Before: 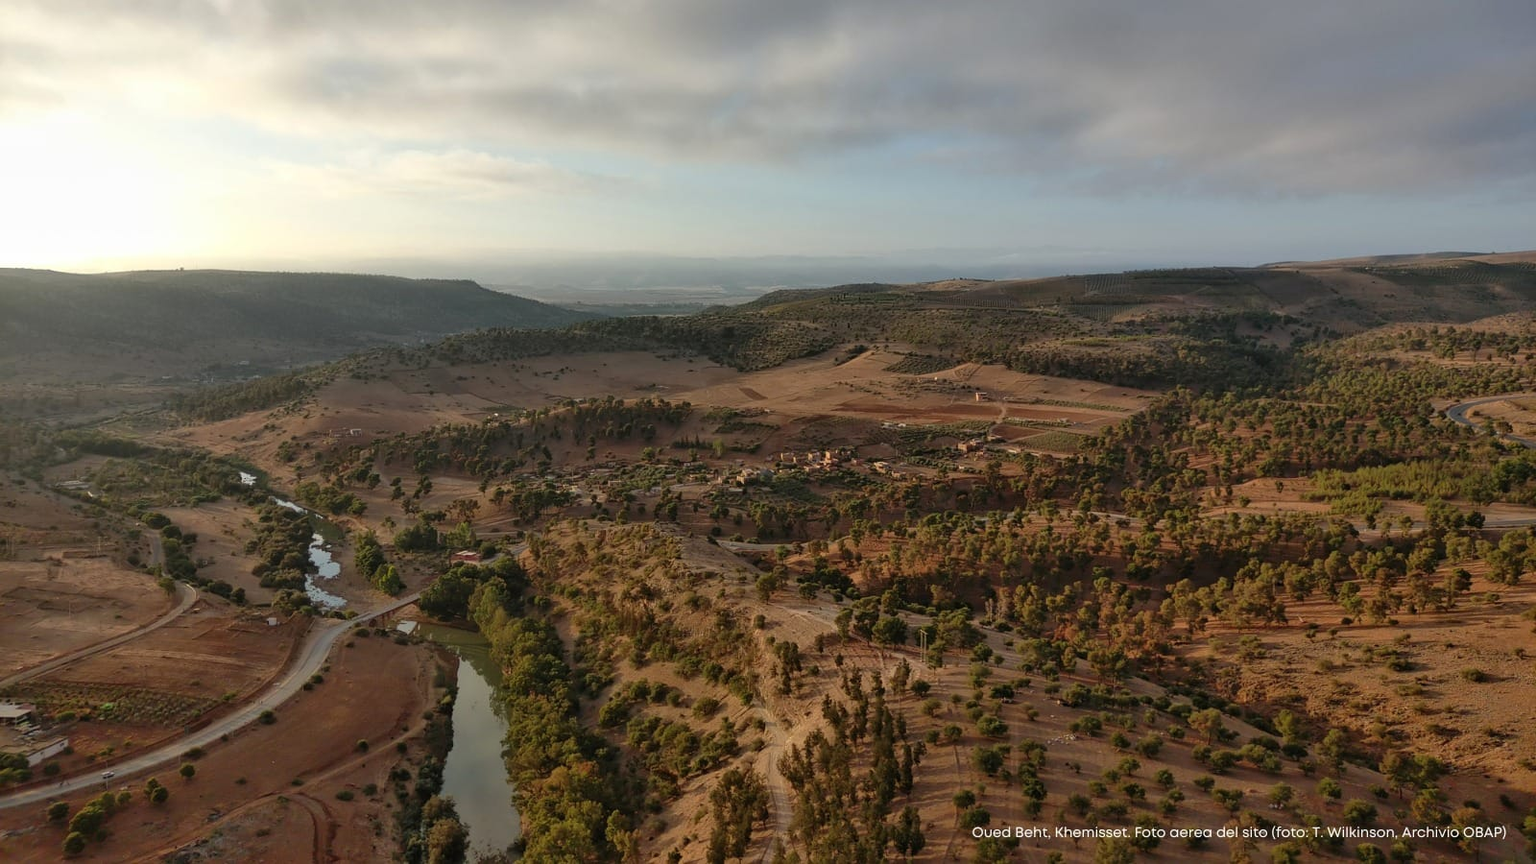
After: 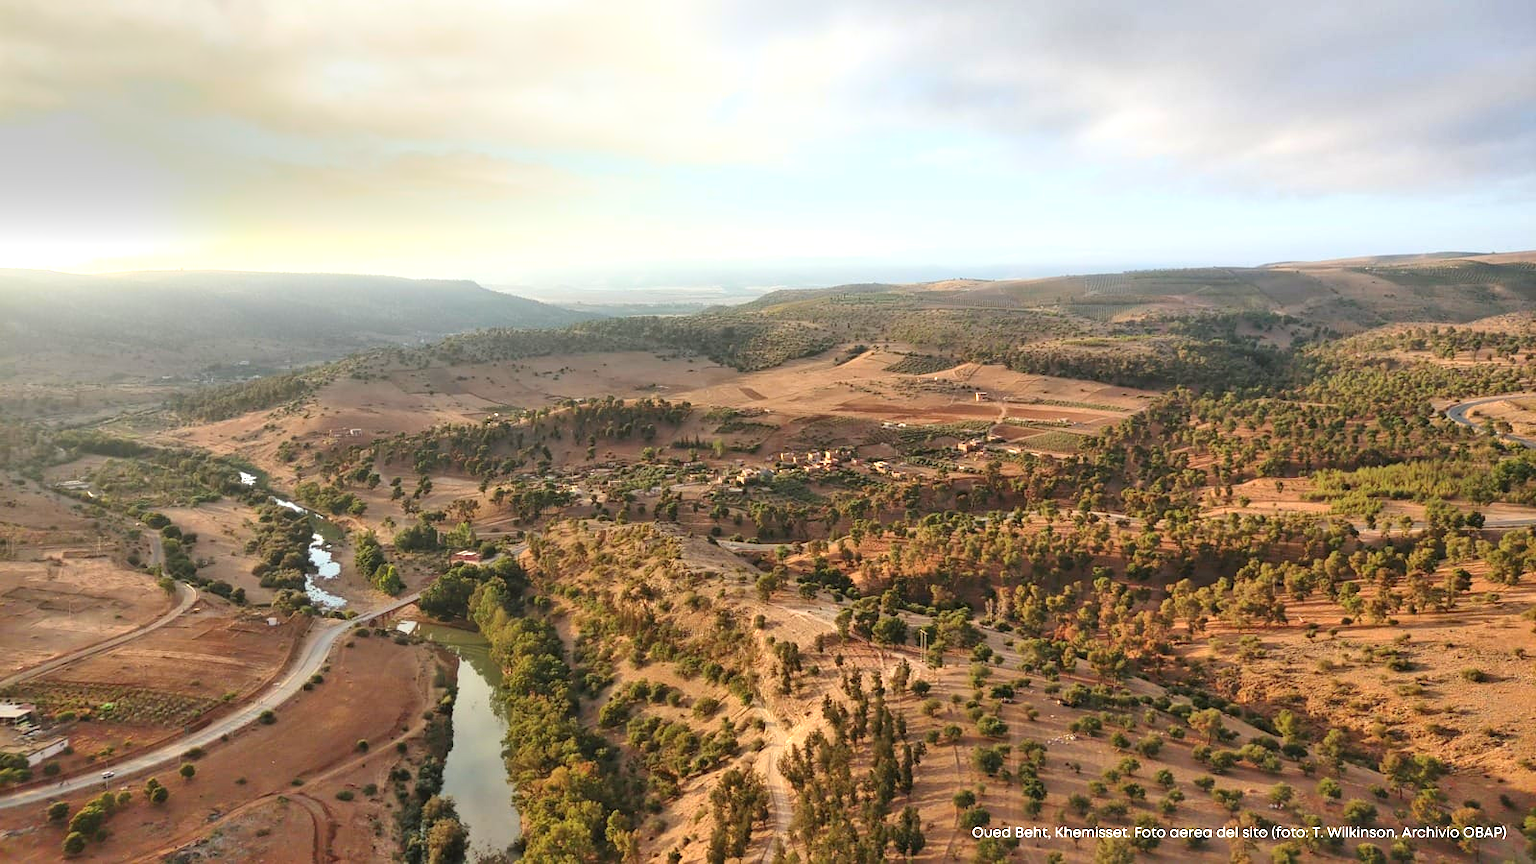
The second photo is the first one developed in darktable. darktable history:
exposure: black level correction 0, exposure 1.4 EV, compensate highlight preservation false
bloom: size 13.65%, threshold 98.39%, strength 4.82%
